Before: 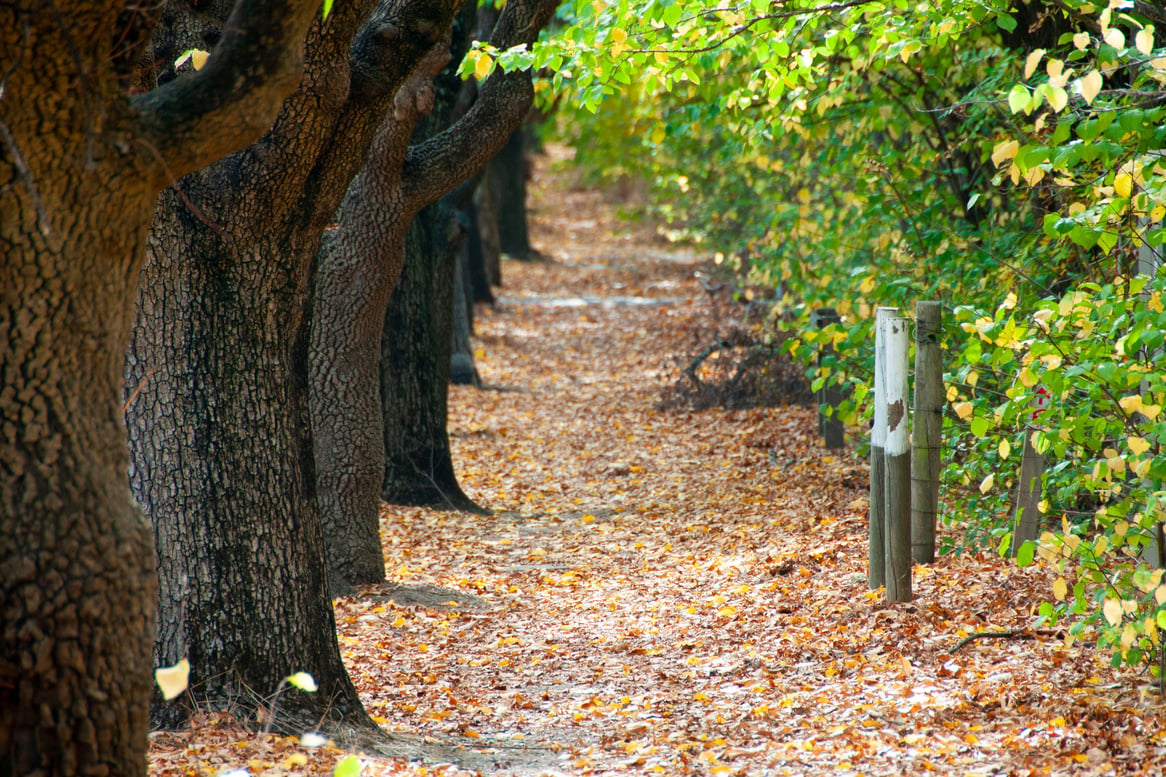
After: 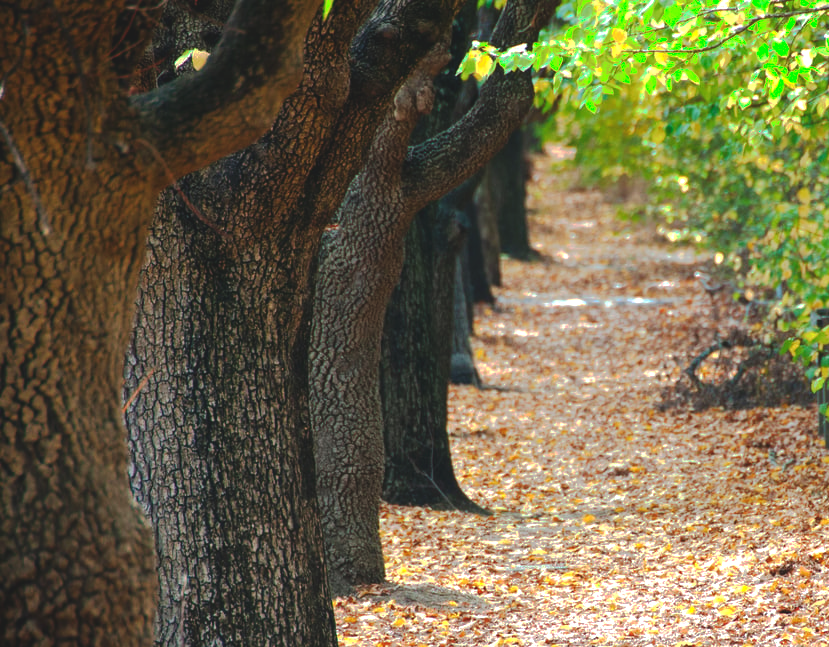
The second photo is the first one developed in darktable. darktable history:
exposure: black level correction 0, exposure 0.5 EV, compensate highlight preservation false
crop: right 28.885%, bottom 16.626%
tone curve: curves: ch0 [(0, 0) (0.003, 0.098) (0.011, 0.099) (0.025, 0.103) (0.044, 0.114) (0.069, 0.13) (0.1, 0.142) (0.136, 0.161) (0.177, 0.189) (0.224, 0.224) (0.277, 0.266) (0.335, 0.32) (0.399, 0.38) (0.468, 0.45) (0.543, 0.522) (0.623, 0.598) (0.709, 0.669) (0.801, 0.731) (0.898, 0.786) (1, 1)], preserve colors none
